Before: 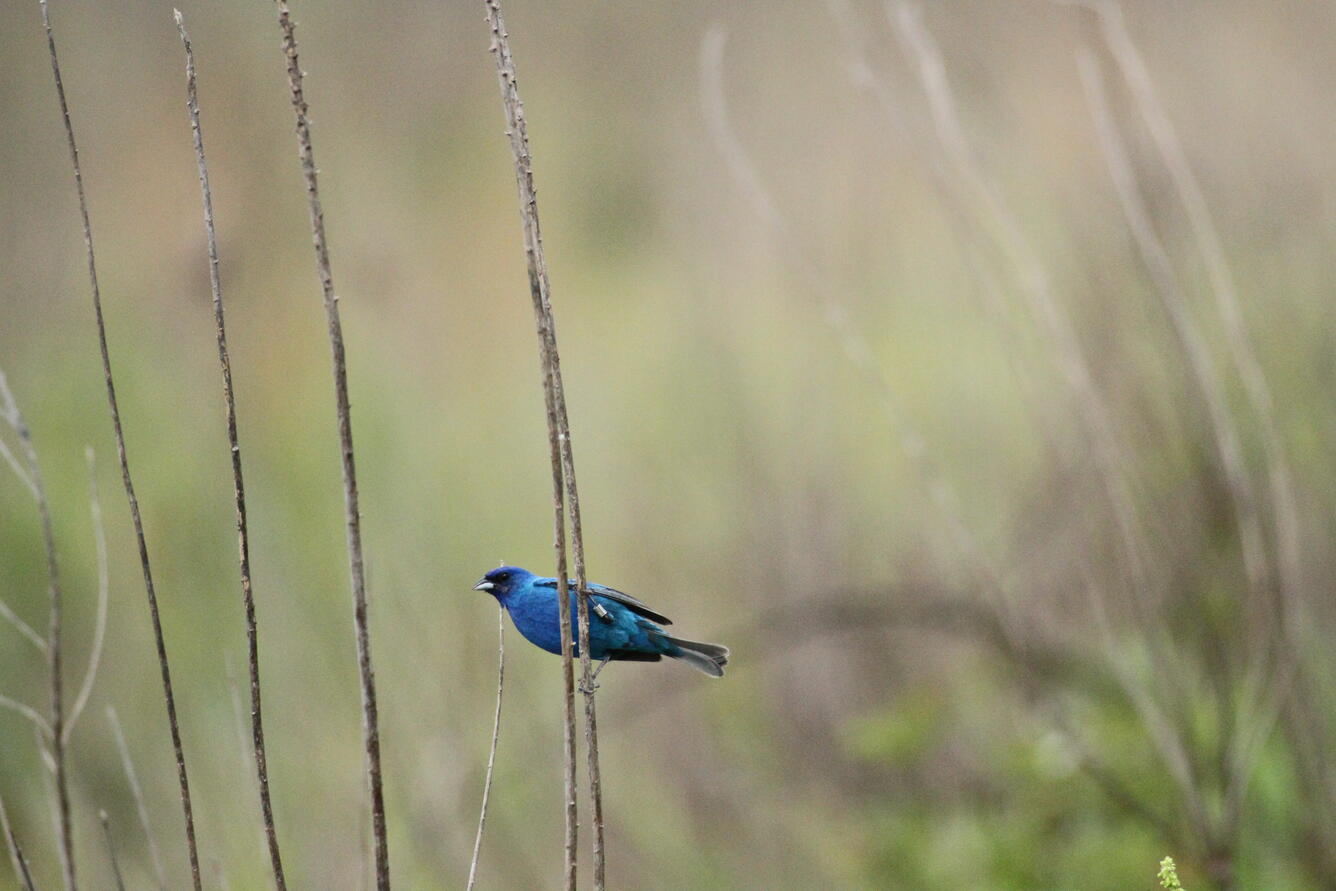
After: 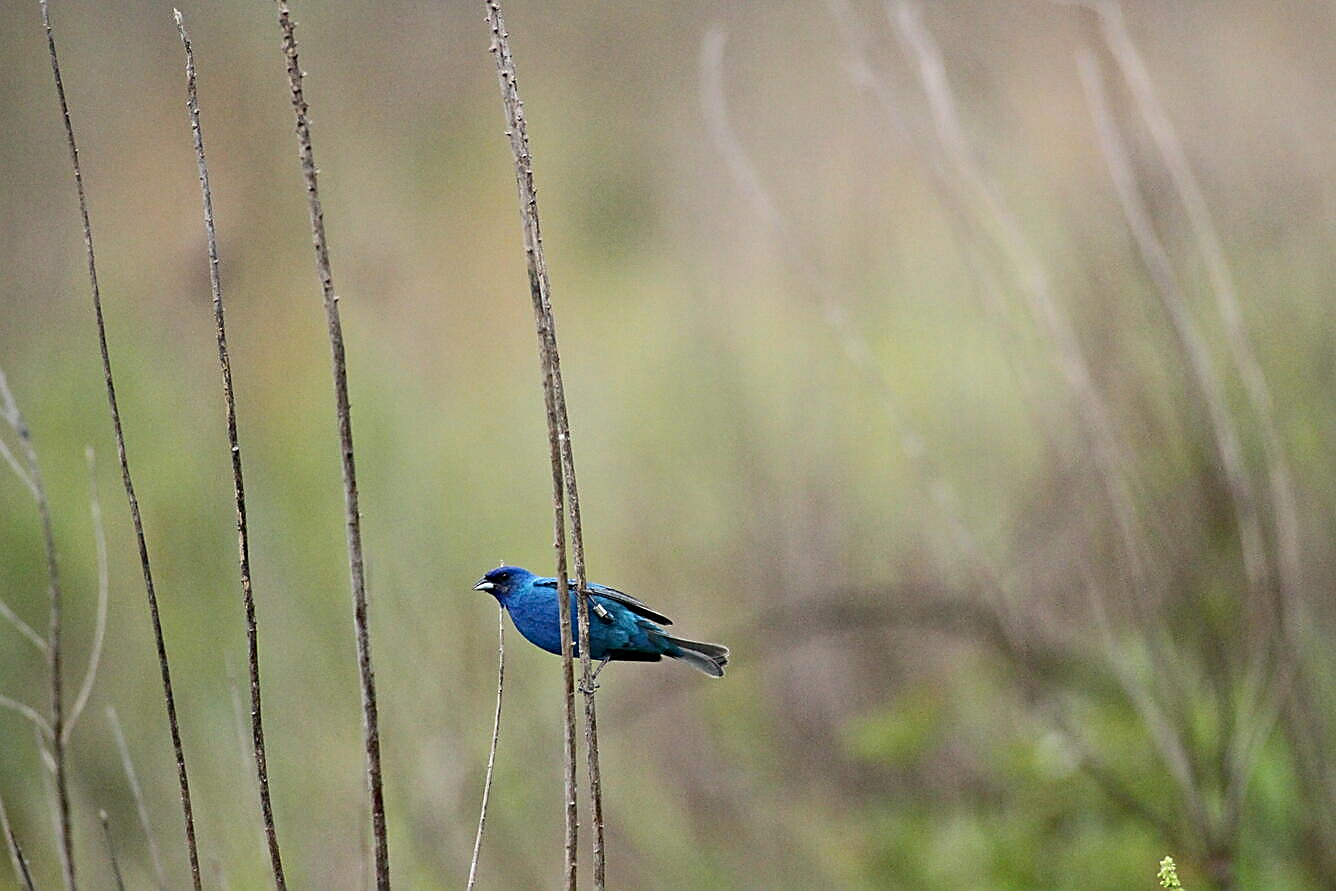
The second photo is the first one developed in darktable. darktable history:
haze removal: compatibility mode true, adaptive false
sharpen: radius 1.422, amount 1.236, threshold 0.614
